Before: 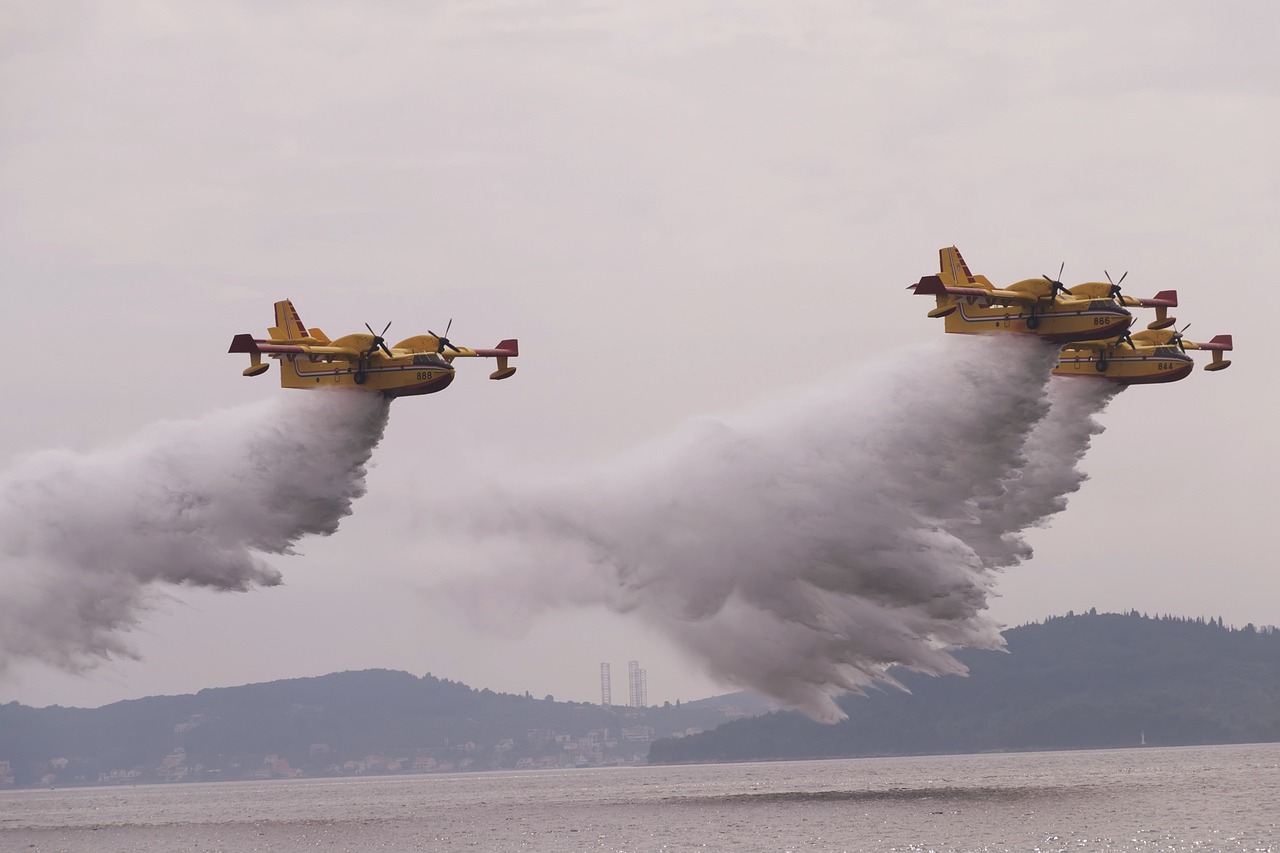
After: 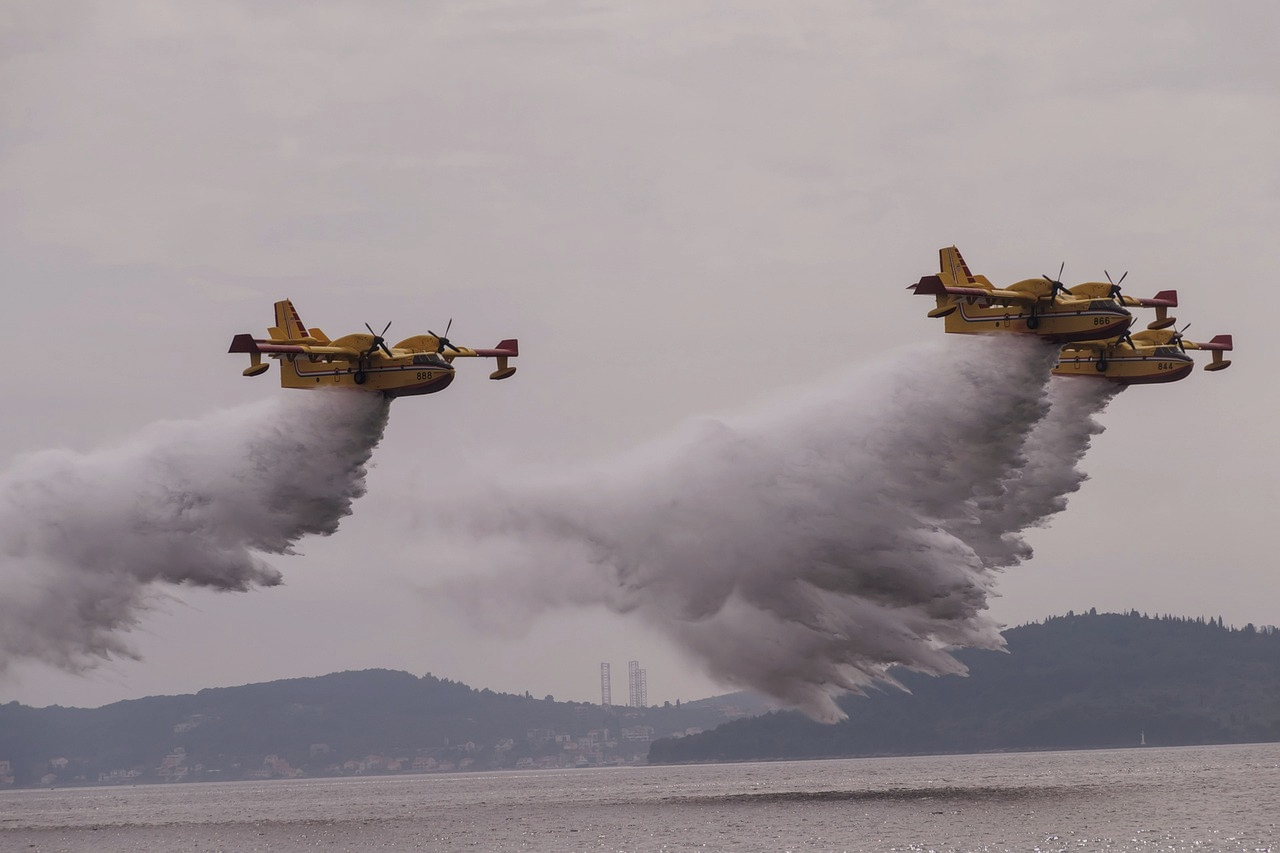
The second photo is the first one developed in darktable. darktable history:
exposure: exposure -0.462 EV, compensate highlight preservation false
local contrast: detail 130%
